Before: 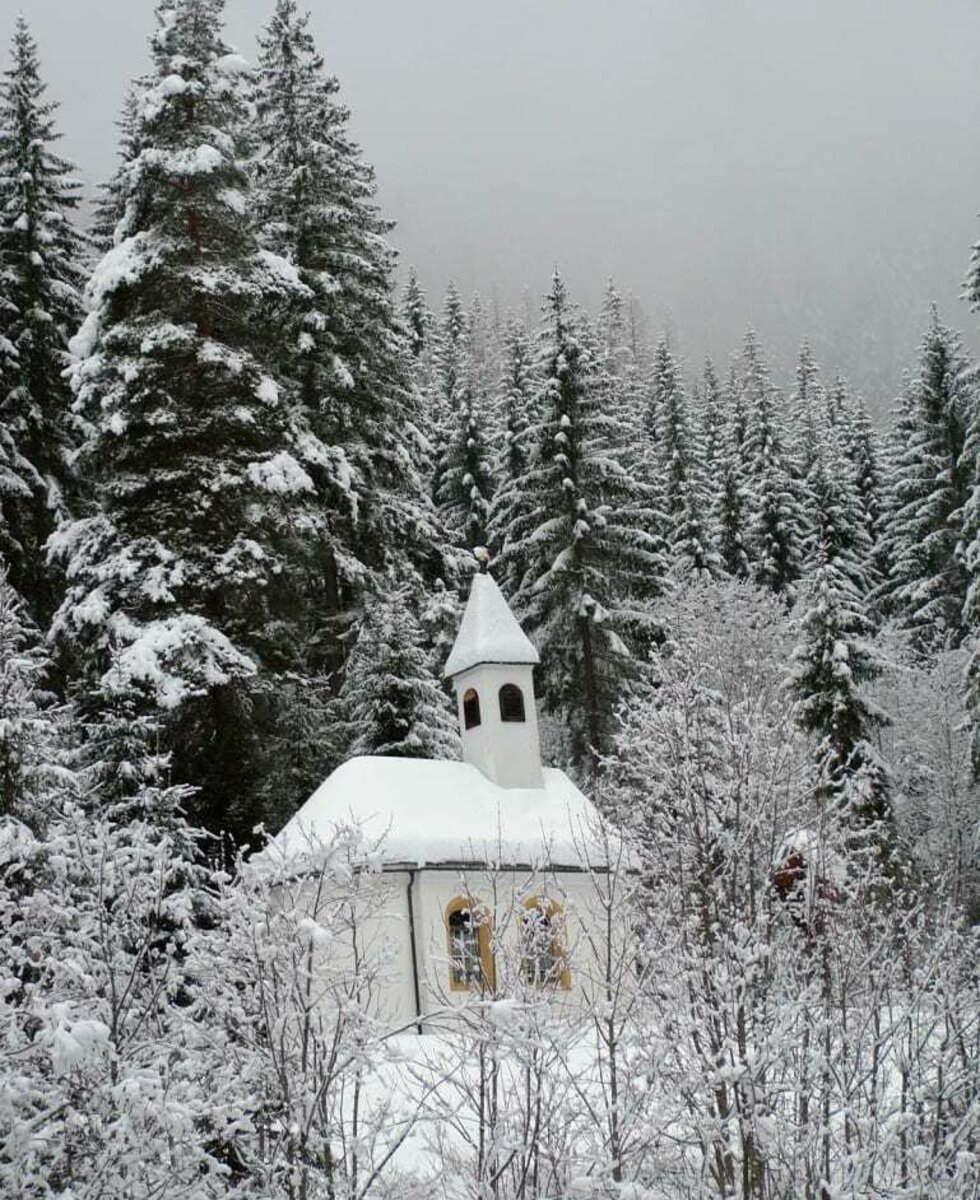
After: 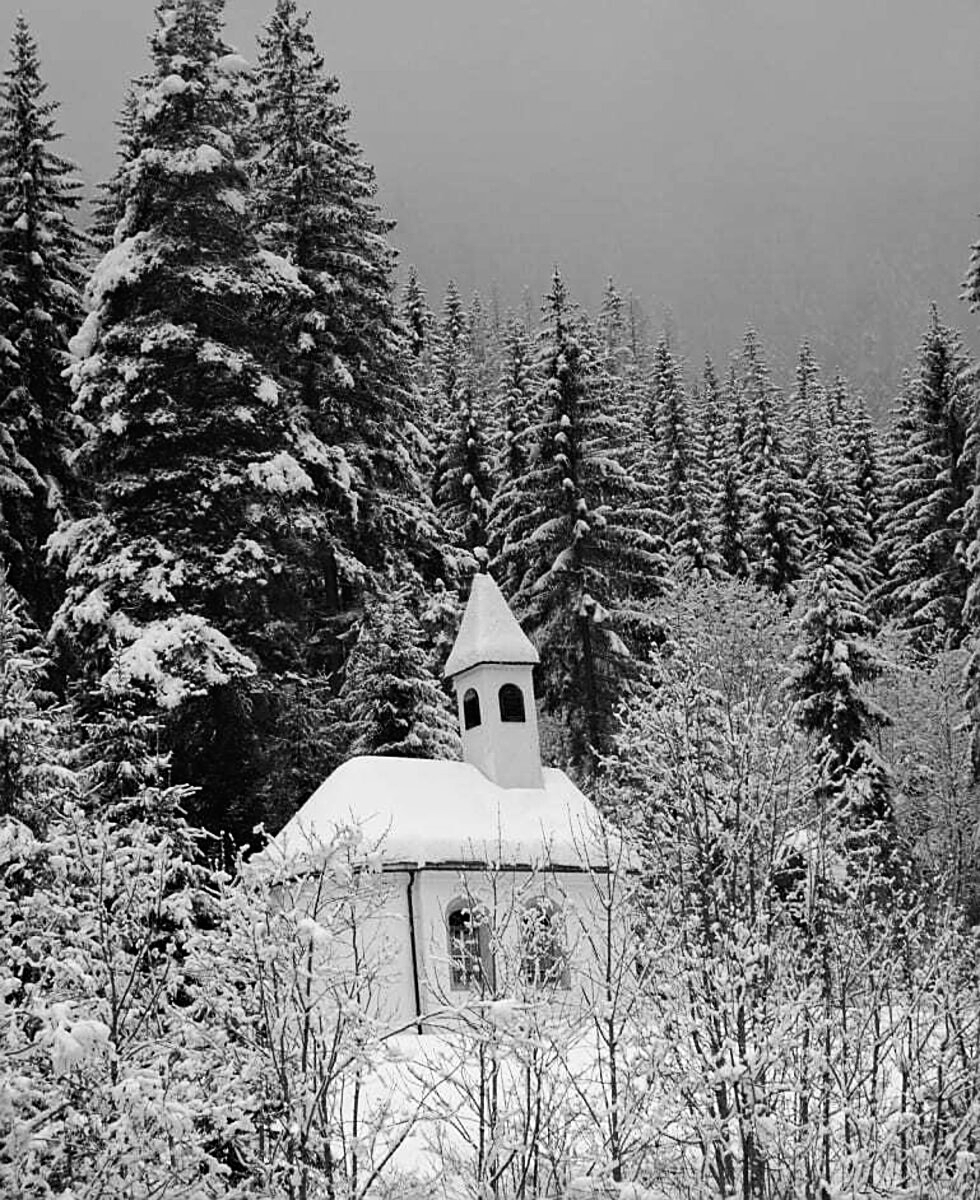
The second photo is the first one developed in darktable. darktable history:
sharpen: on, module defaults
local contrast: mode bilateral grid, contrast 100, coarseness 100, detail 91%, midtone range 0.2
haze removal: compatibility mode true, adaptive false
contrast brightness saturation: contrast 0.18, saturation 0.3
graduated density: on, module defaults
color calibration: output gray [0.714, 0.278, 0, 0], illuminant same as pipeline (D50), adaptation none (bypass)
